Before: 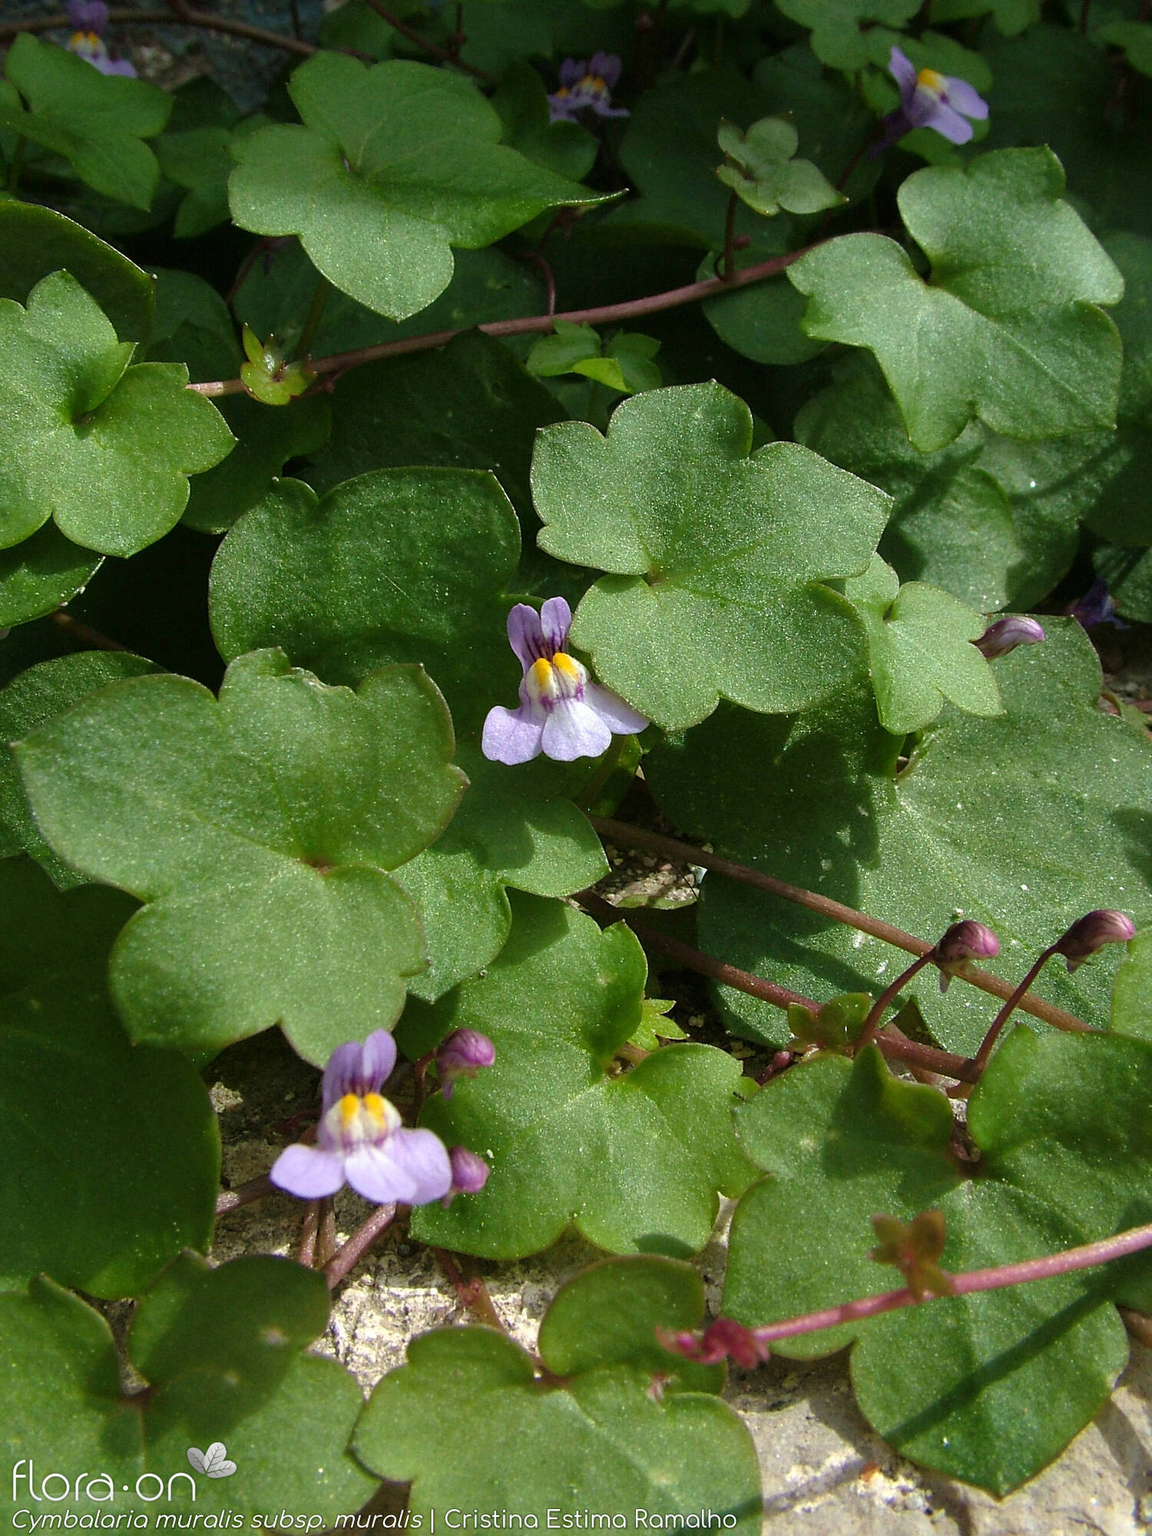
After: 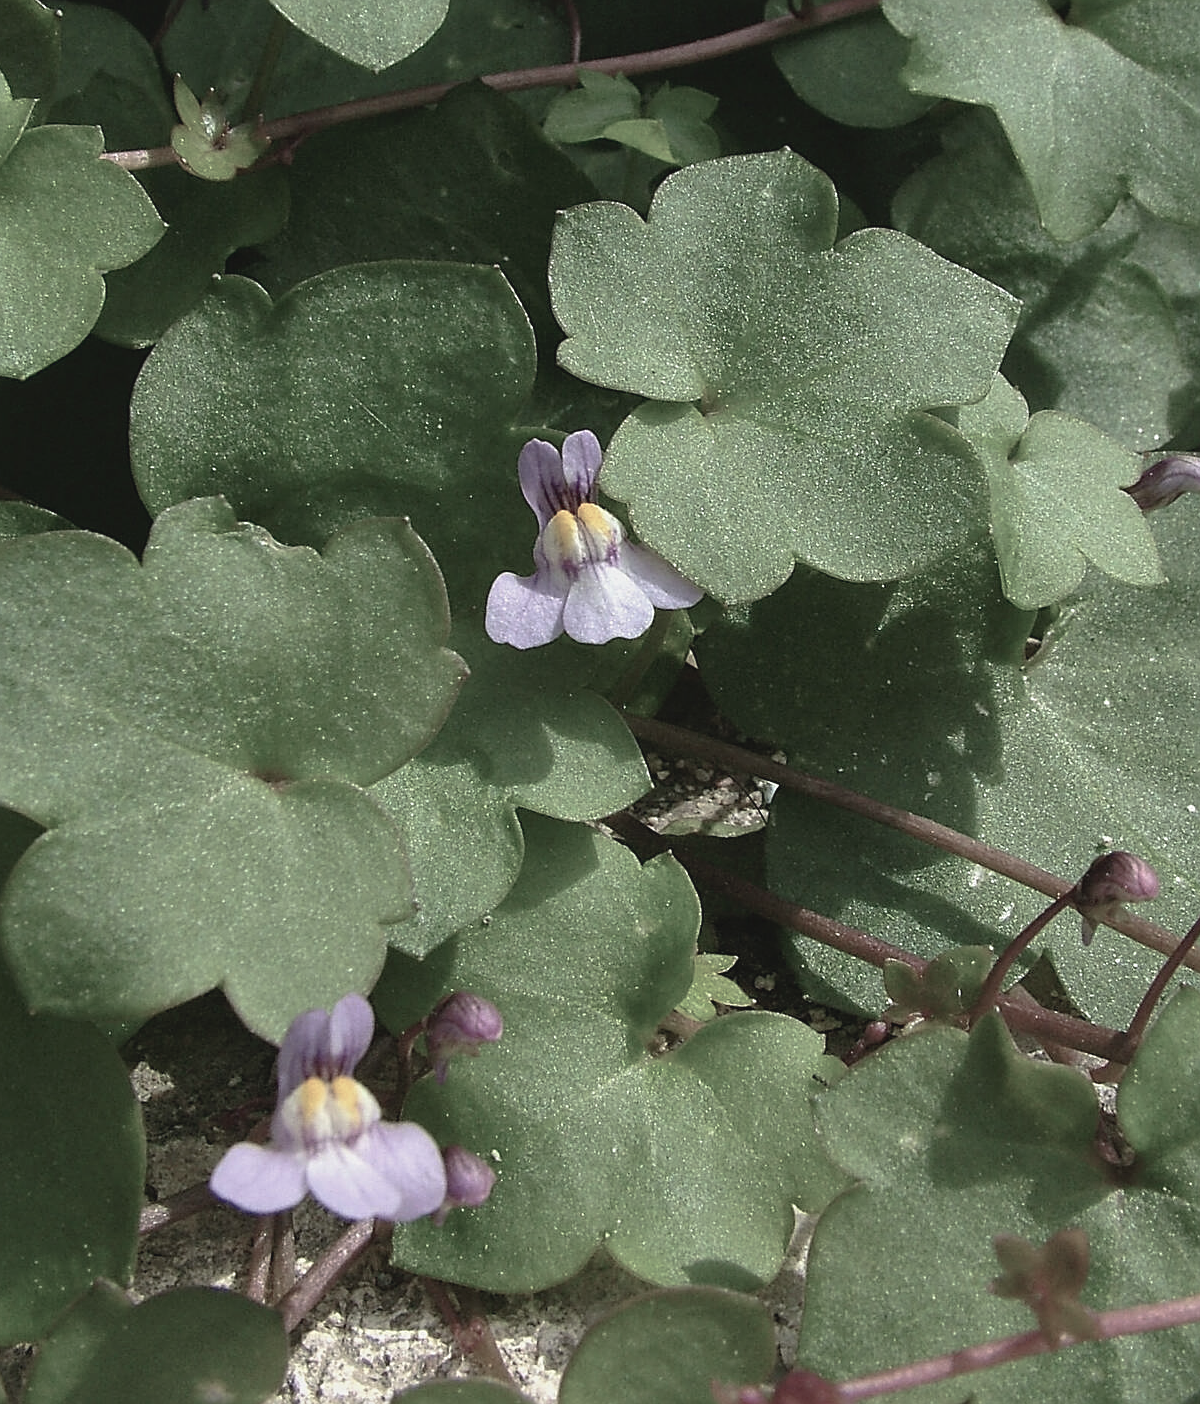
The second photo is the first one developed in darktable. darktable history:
color balance rgb: perceptual saturation grading › global saturation -29.307%, perceptual saturation grading › highlights -20.887%, perceptual saturation grading › mid-tones -23.764%, perceptual saturation grading › shadows -23.579%, global vibrance 20%
sharpen: on, module defaults
crop: left 9.487%, top 17.372%, right 10.491%, bottom 12.401%
contrast brightness saturation: contrast -0.104, saturation -0.084
